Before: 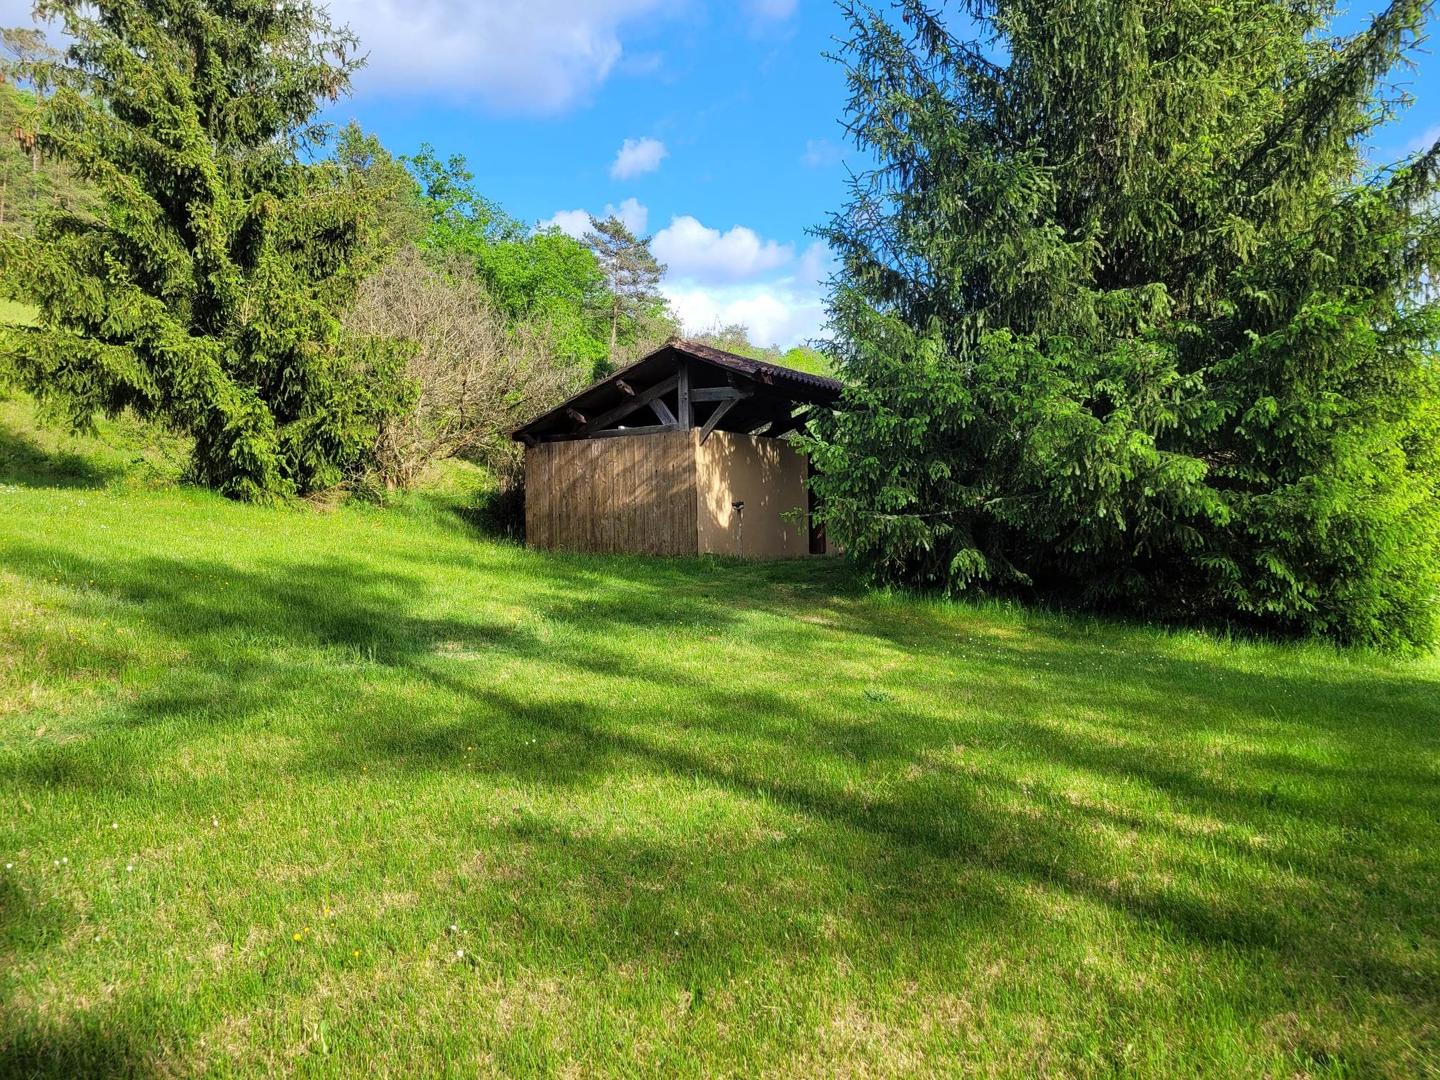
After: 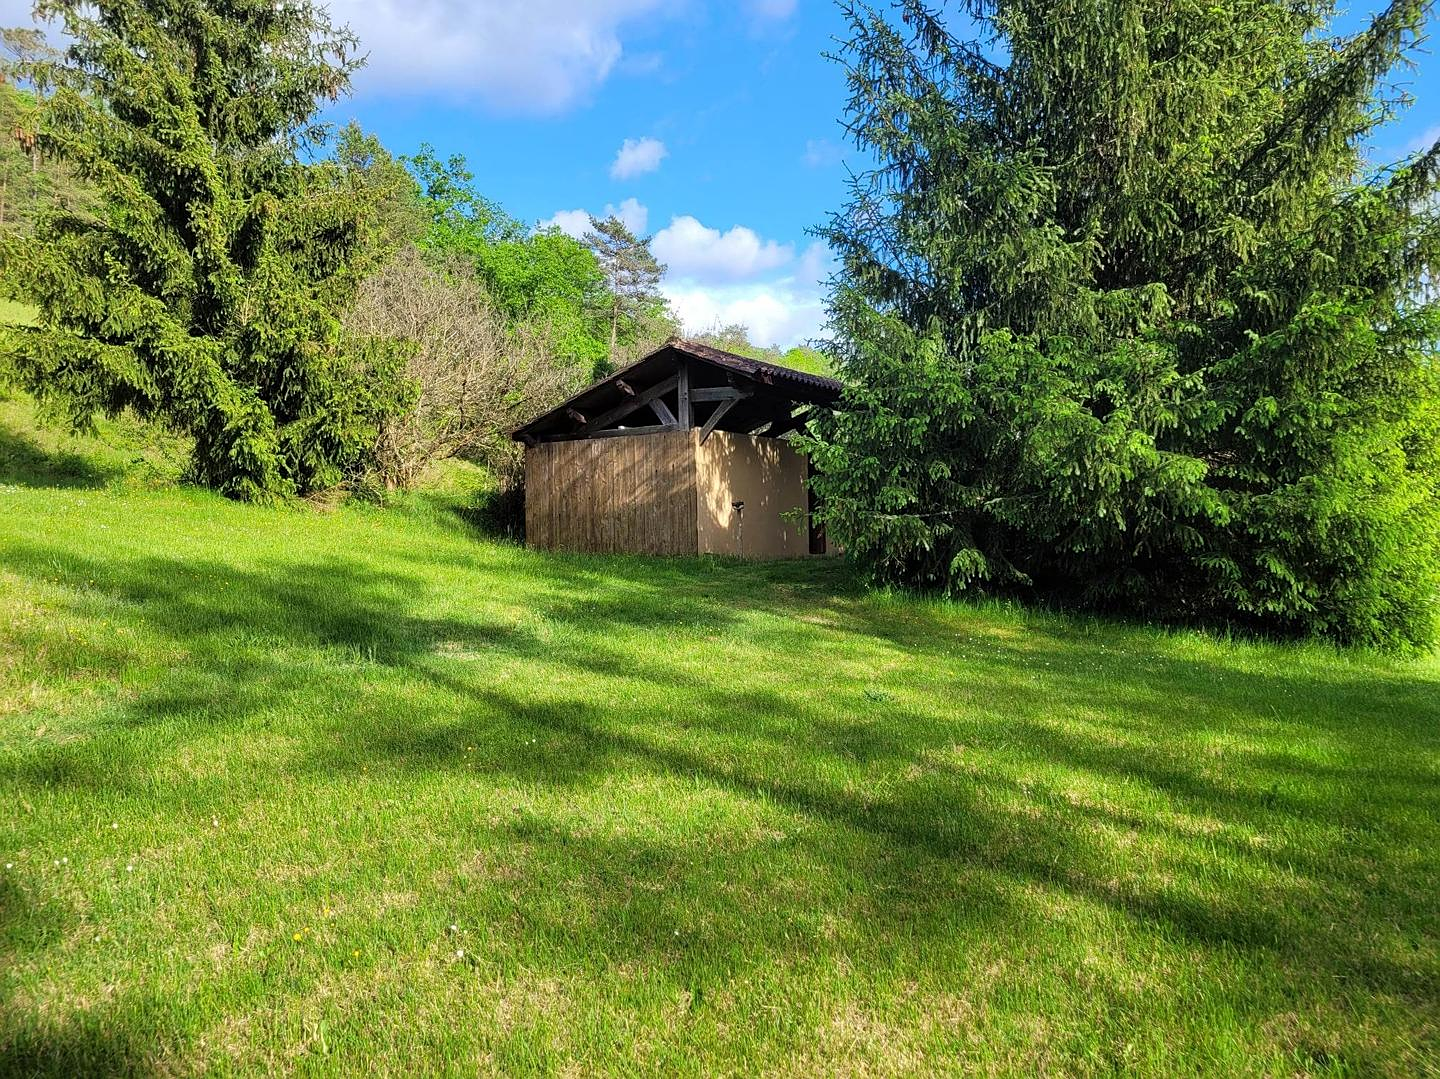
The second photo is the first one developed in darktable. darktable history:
rotate and perspective: automatic cropping off
white balance: emerald 1
sharpen: radius 1.272, amount 0.305, threshold 0
crop: bottom 0.071%
